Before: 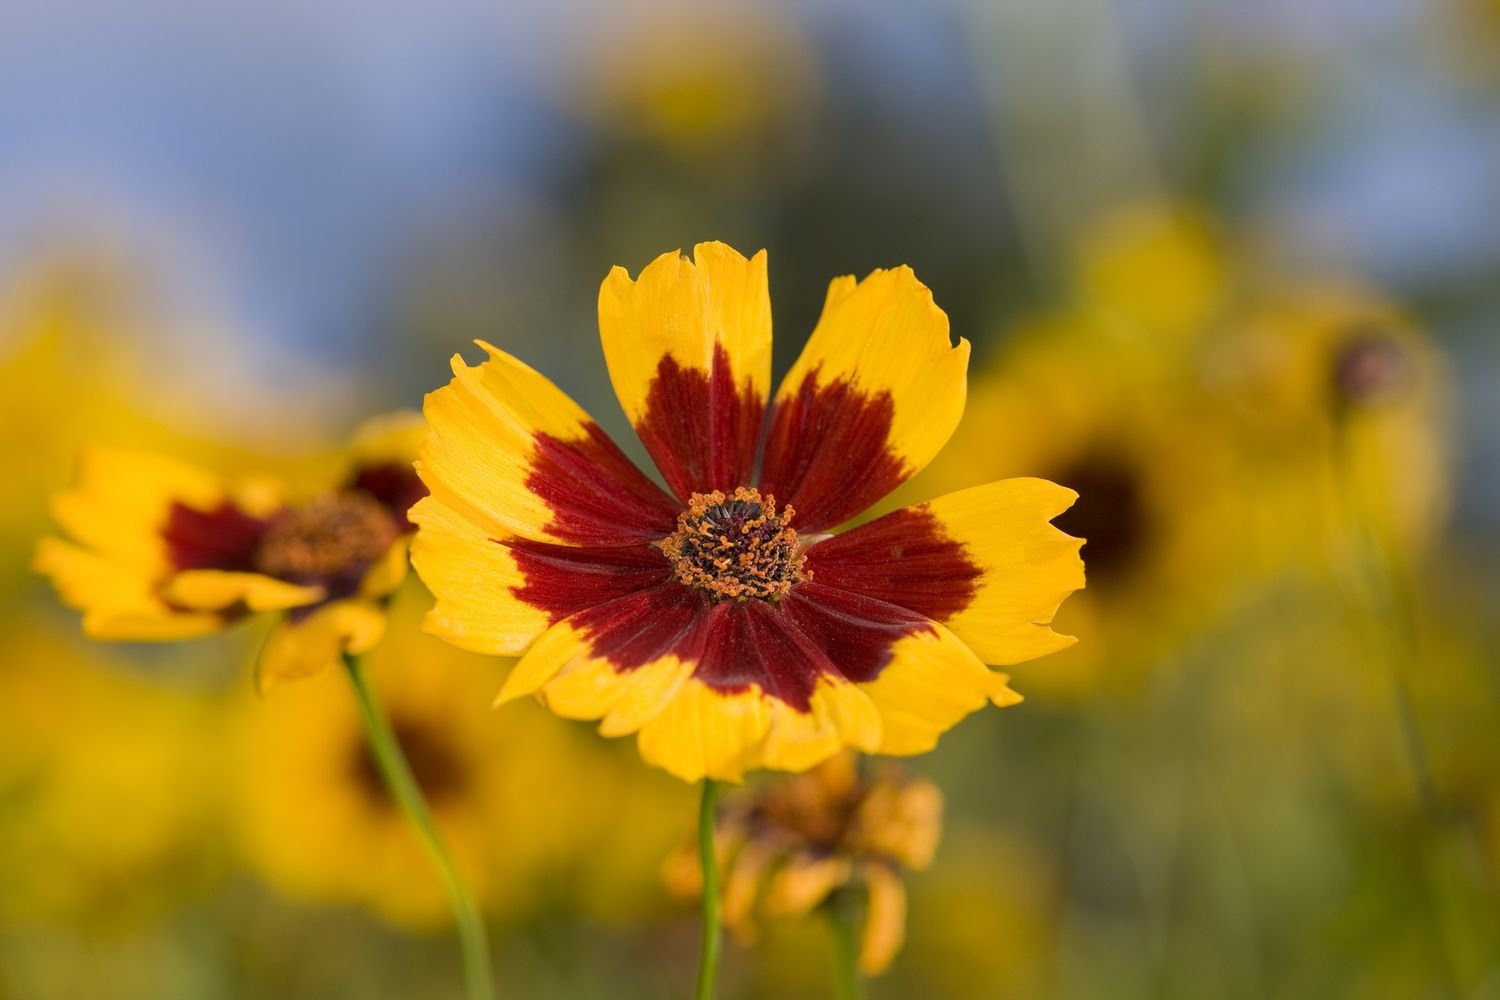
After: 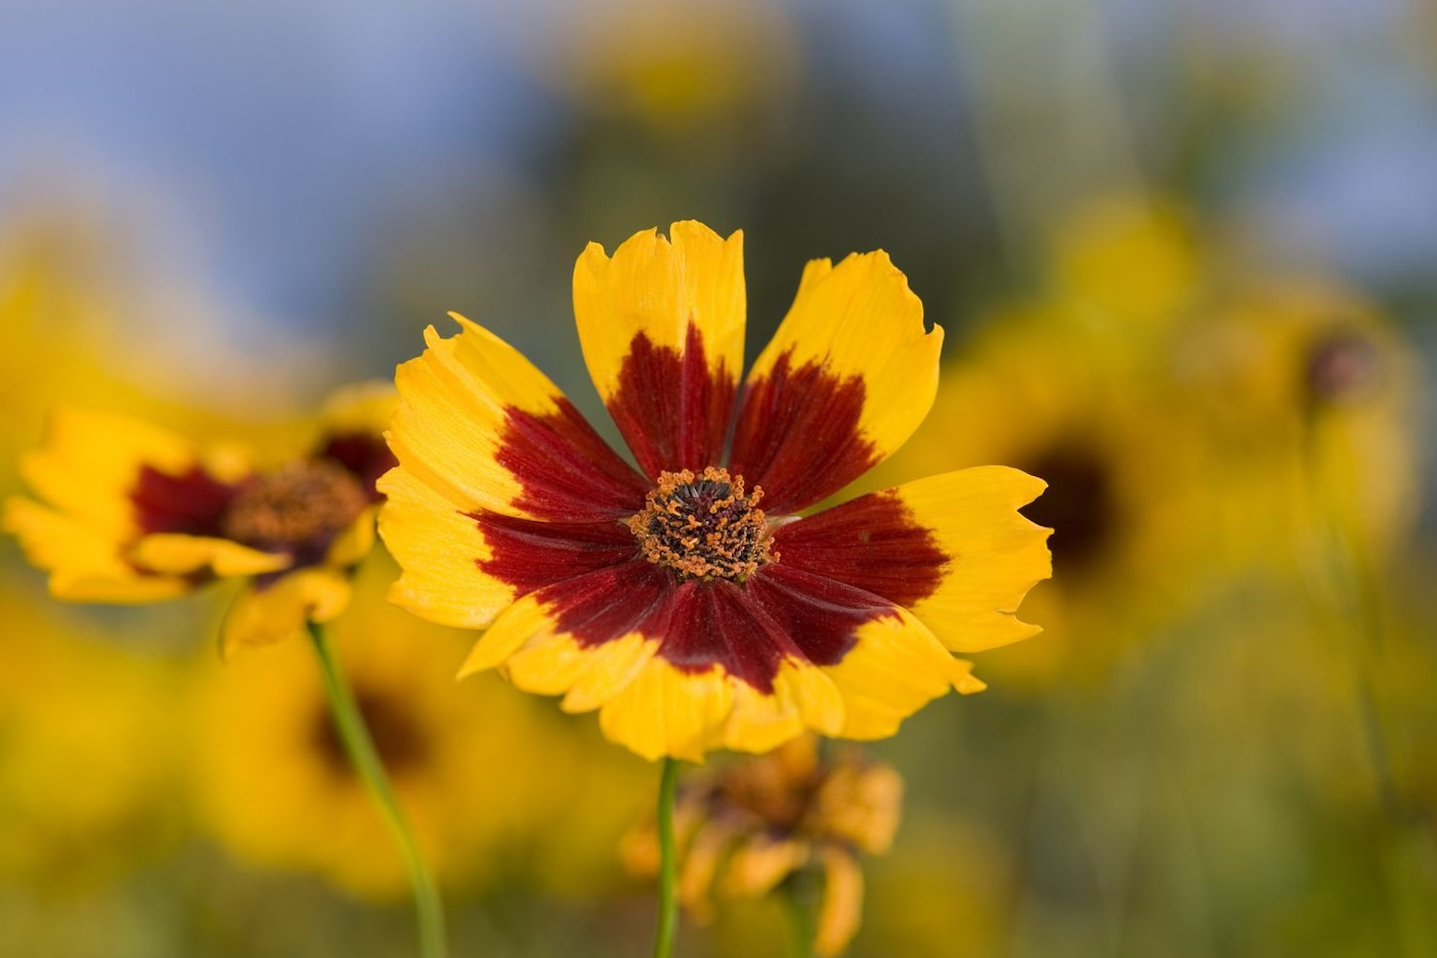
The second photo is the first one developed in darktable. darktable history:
white balance: emerald 1
crop and rotate: angle -1.69°
